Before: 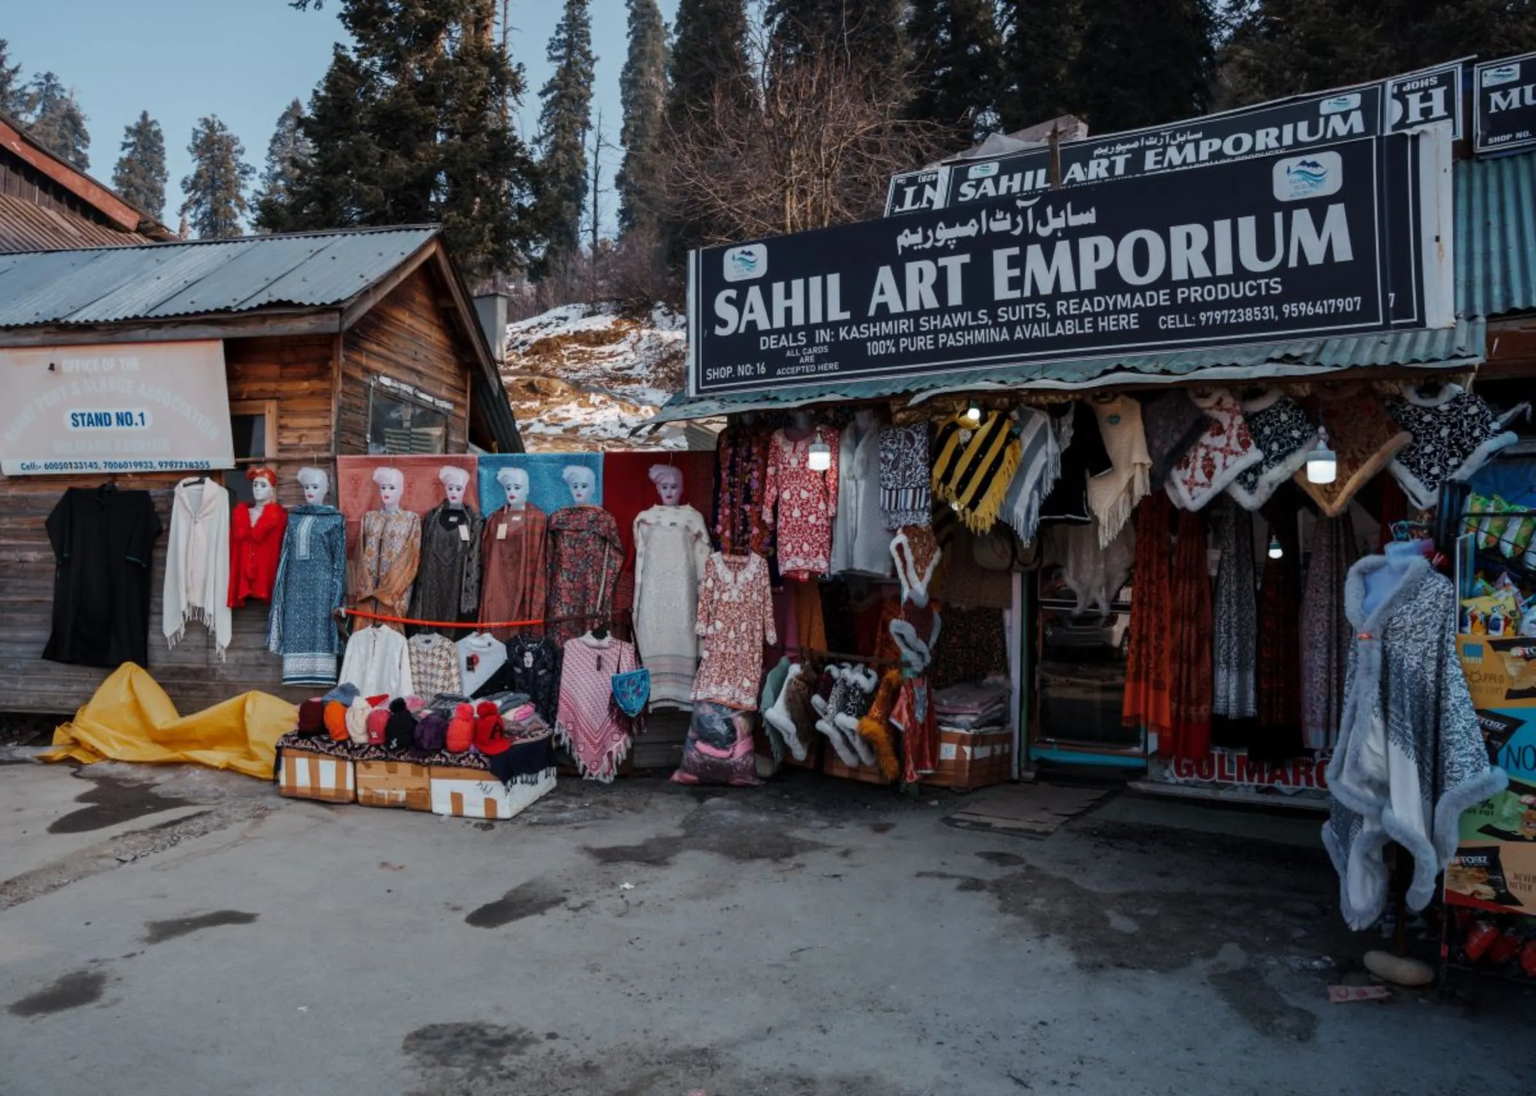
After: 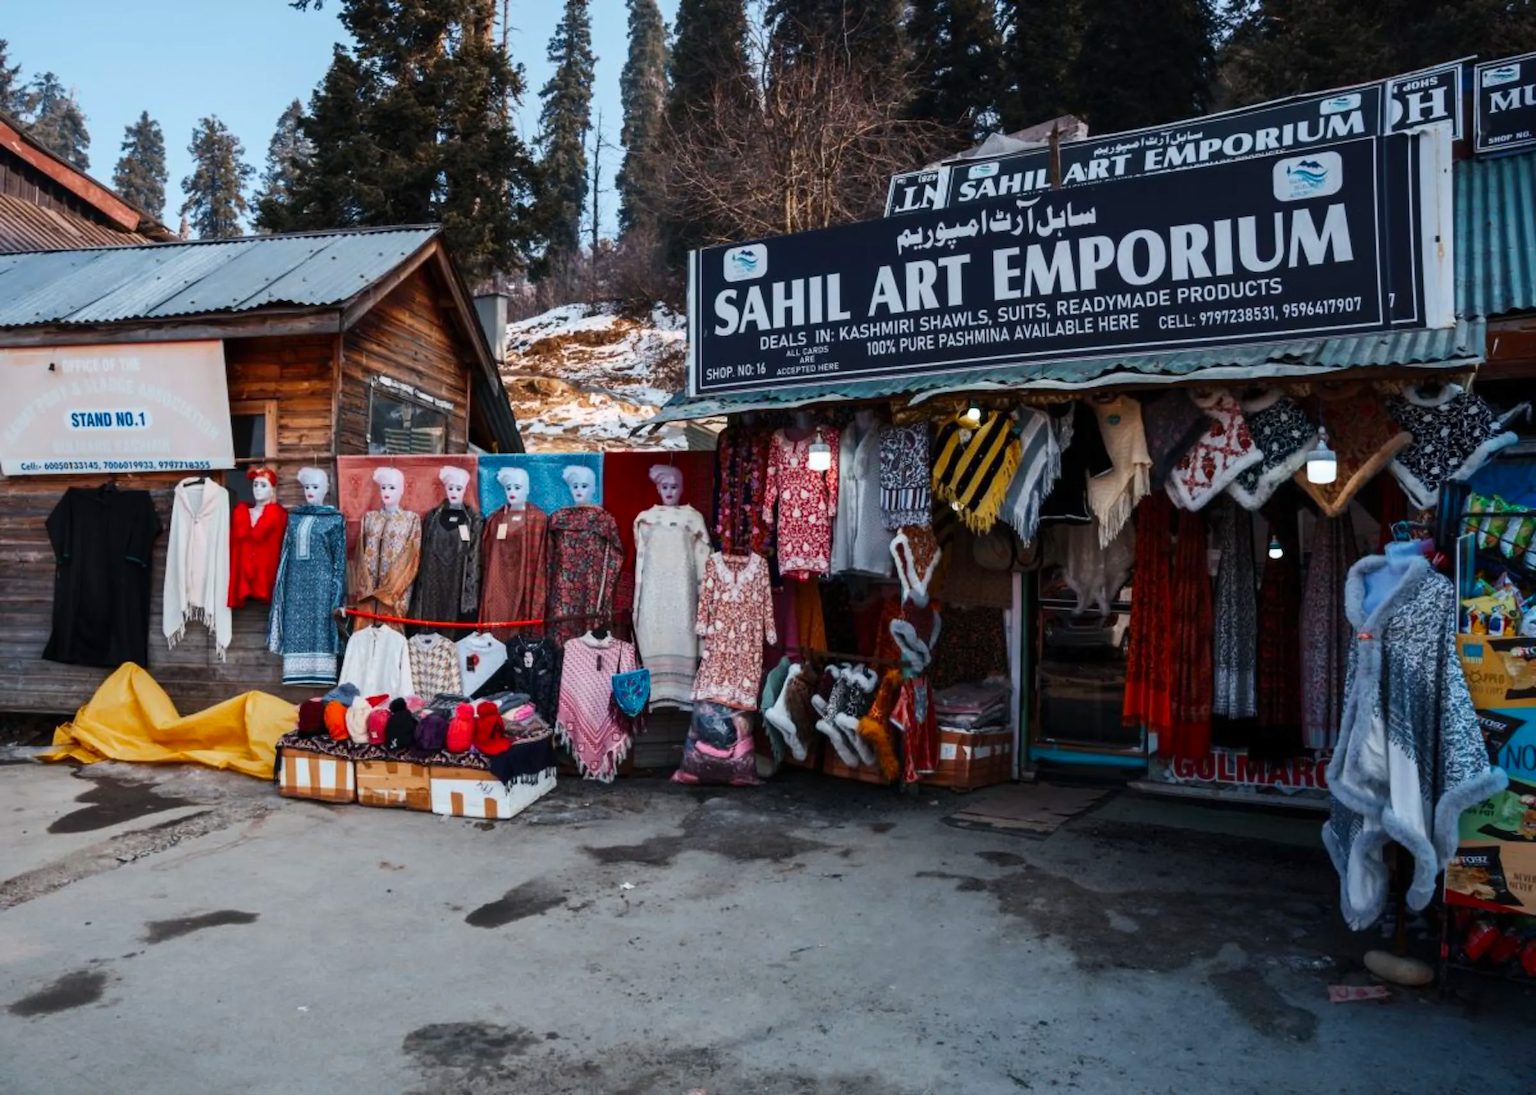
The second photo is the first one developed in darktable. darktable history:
contrast brightness saturation: contrast 0.234, brightness 0.108, saturation 0.286
